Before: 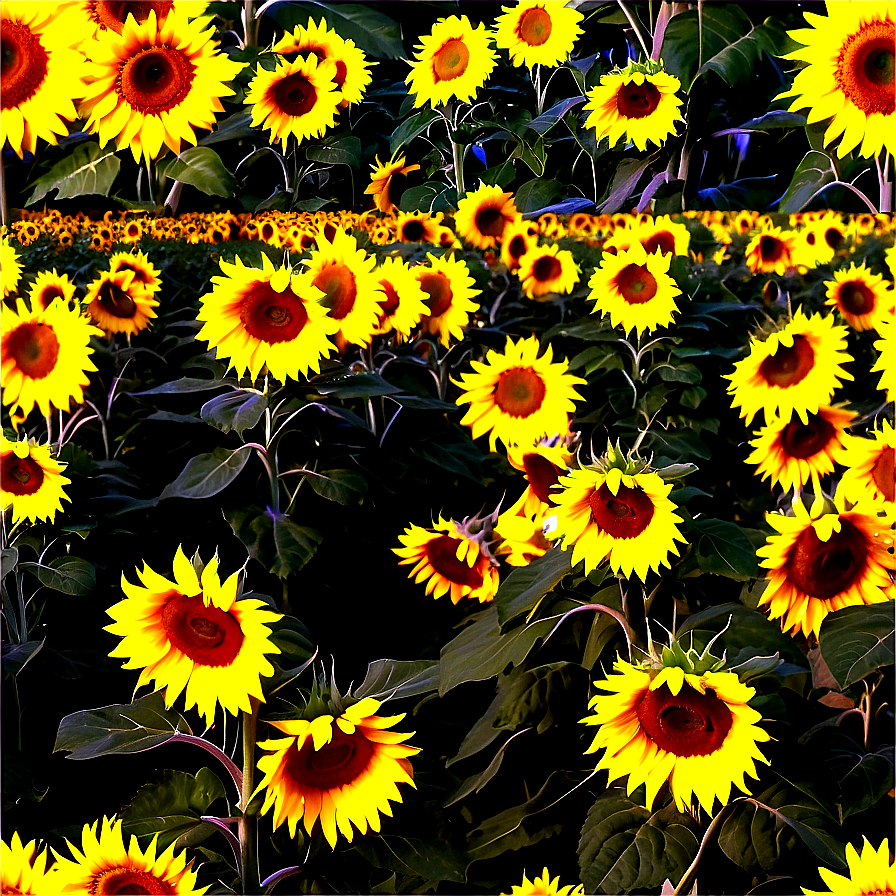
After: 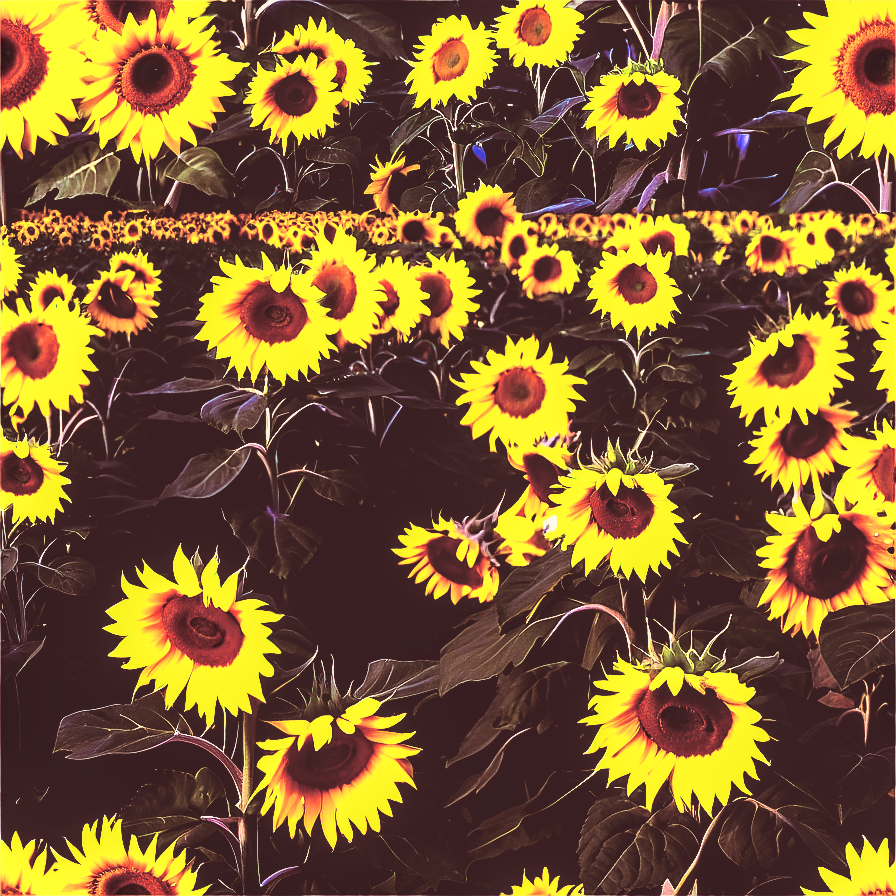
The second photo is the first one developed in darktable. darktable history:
split-toning: on, module defaults
white balance: red 1.029, blue 0.92
exposure: black level correction -0.041, exposure 0.064 EV, compensate highlight preservation false
contrast brightness saturation: contrast 0.28
local contrast: on, module defaults
